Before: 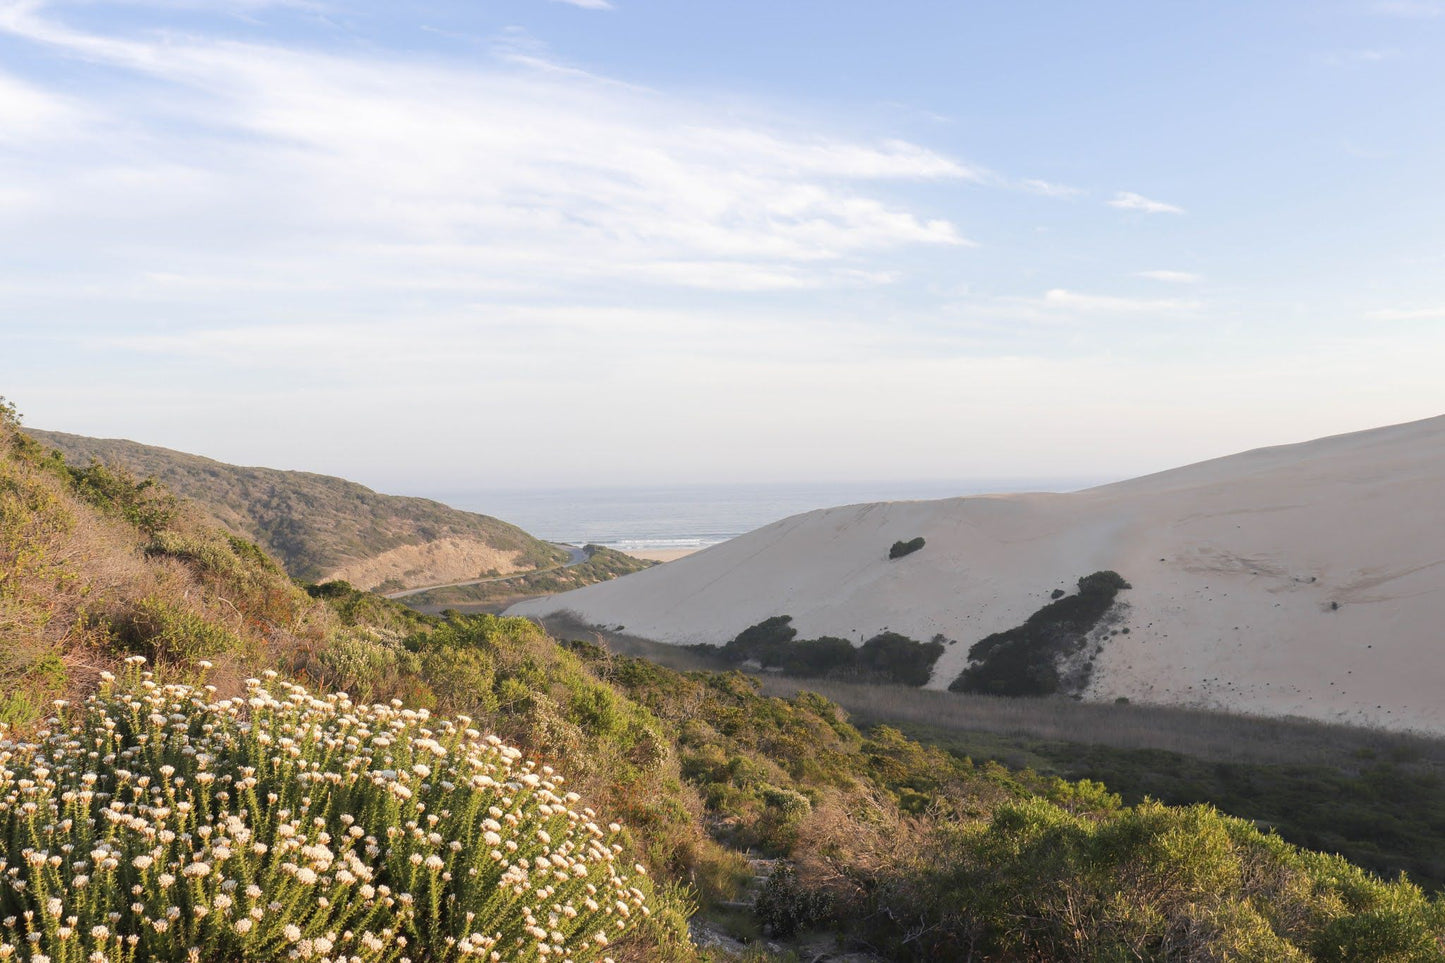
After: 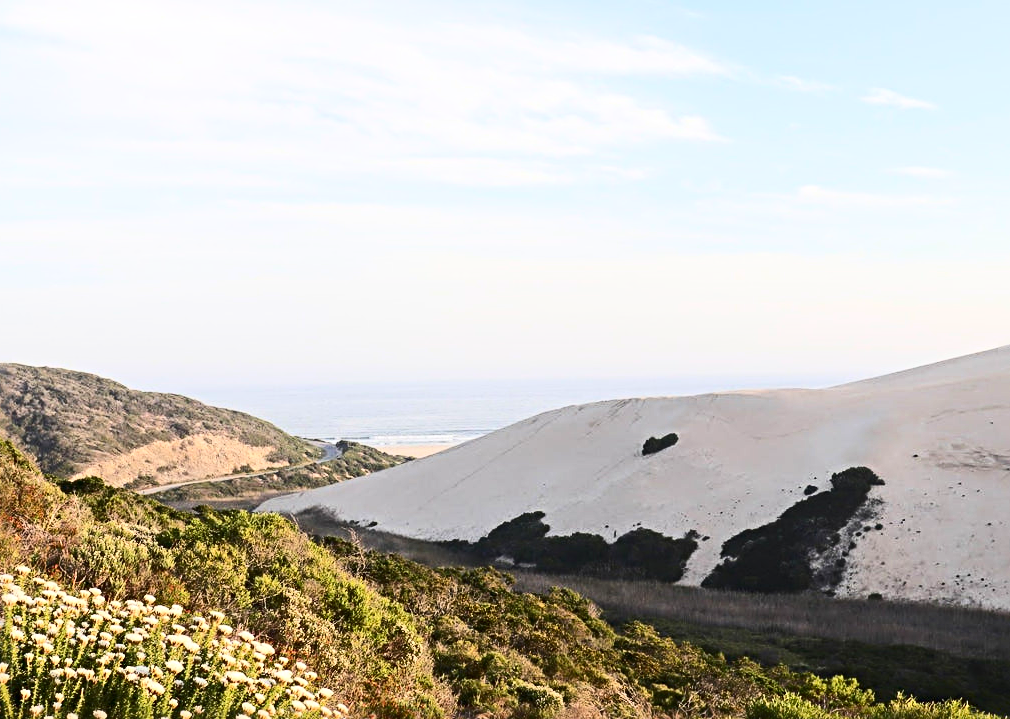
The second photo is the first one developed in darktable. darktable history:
sharpen: radius 4.893
crop and rotate: left 17.105%, top 10.863%, right 12.95%, bottom 14.443%
contrast brightness saturation: contrast 0.397, brightness 0.051, saturation 0.255
